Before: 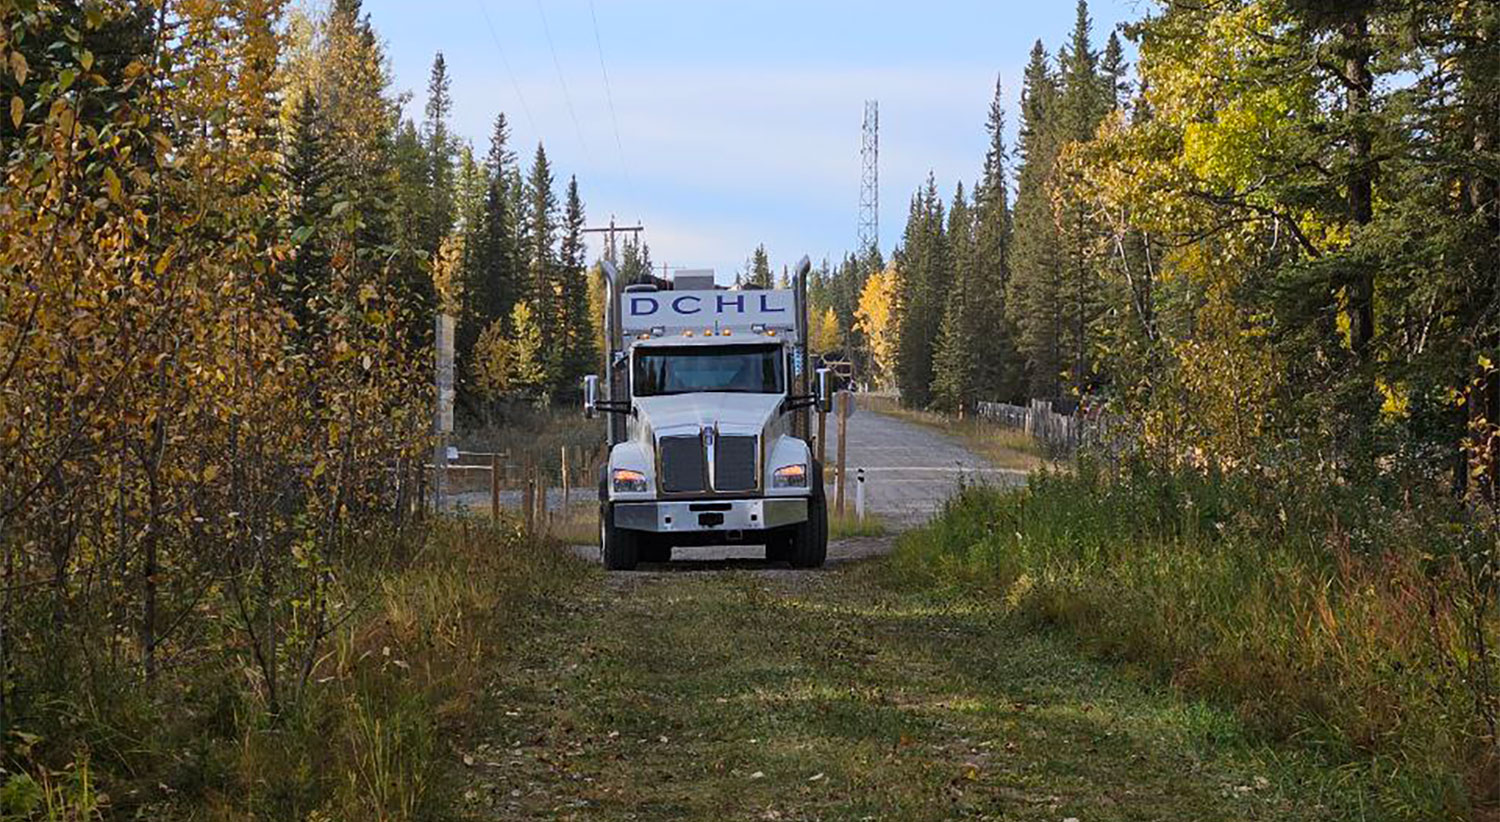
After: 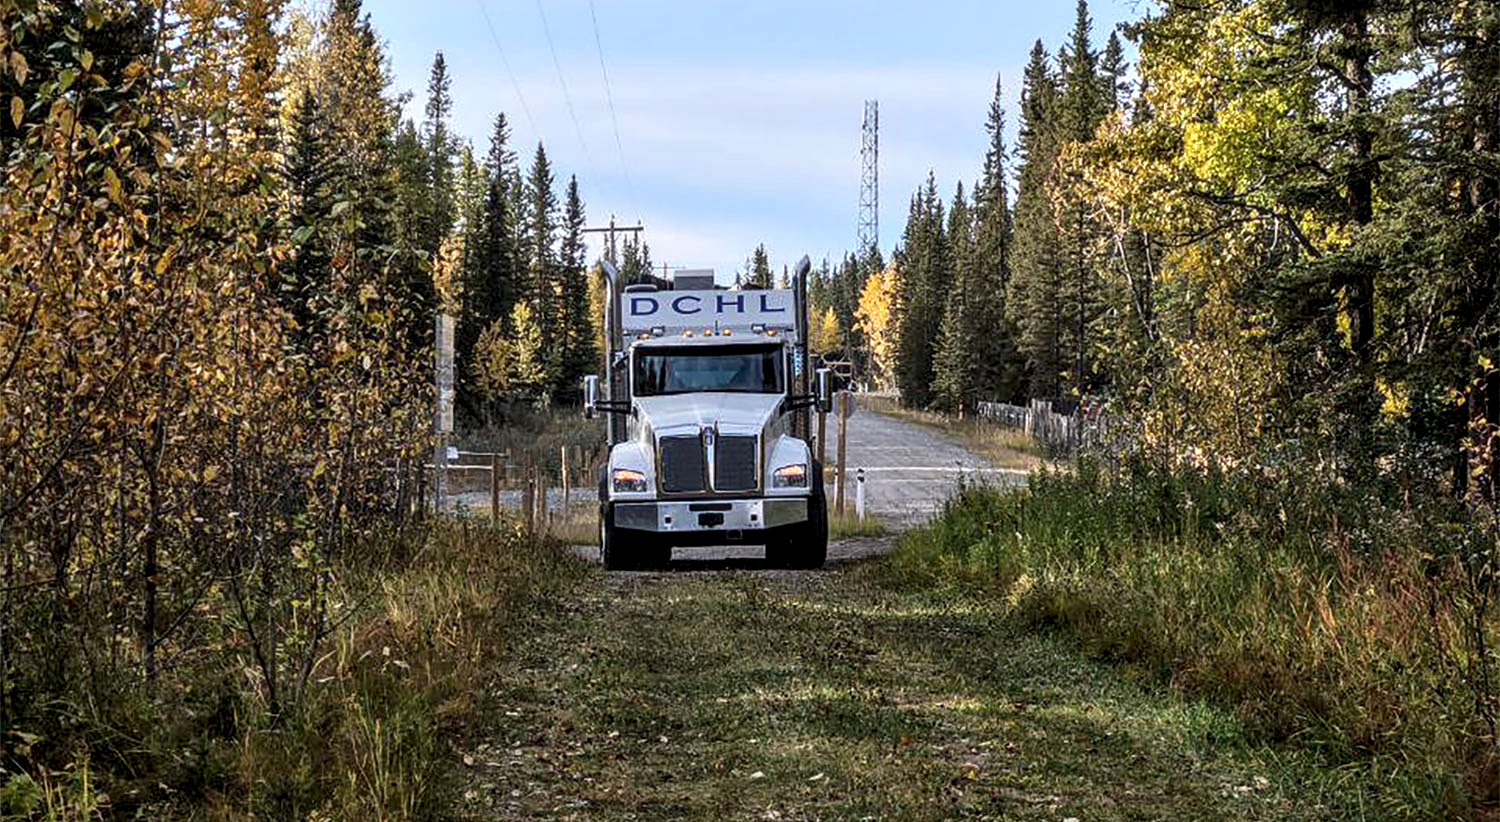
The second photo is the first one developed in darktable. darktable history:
haze removal: strength -0.05
local contrast: highlights 19%, detail 186%
